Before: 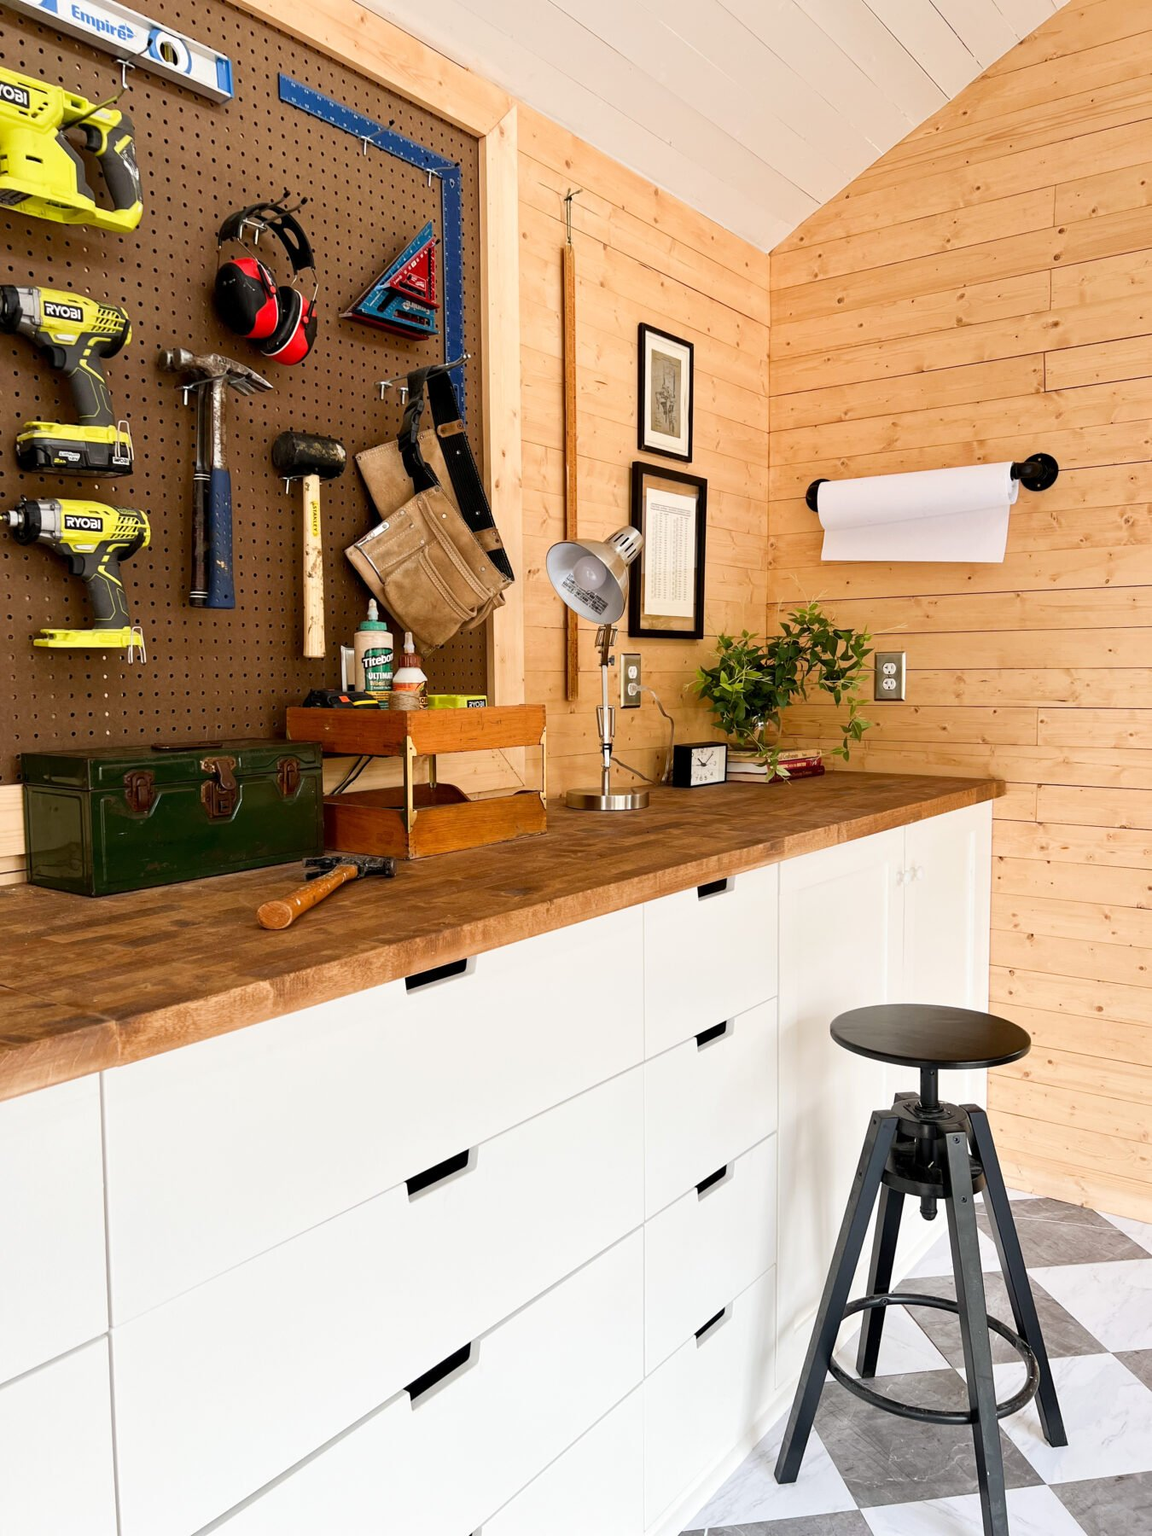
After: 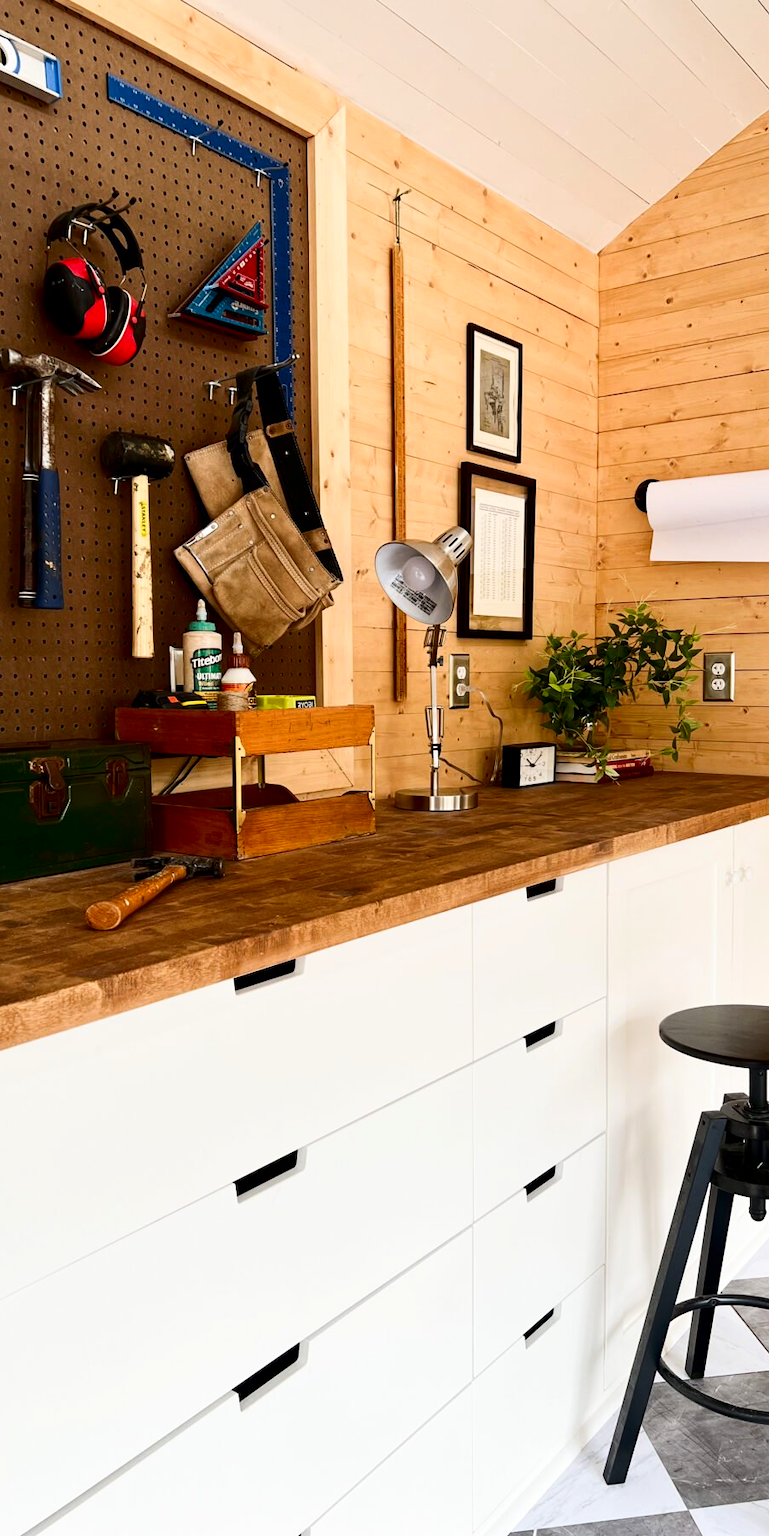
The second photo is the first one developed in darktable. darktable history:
contrast brightness saturation: contrast 0.204, brightness -0.106, saturation 0.105
crop and rotate: left 15.023%, right 18.187%
